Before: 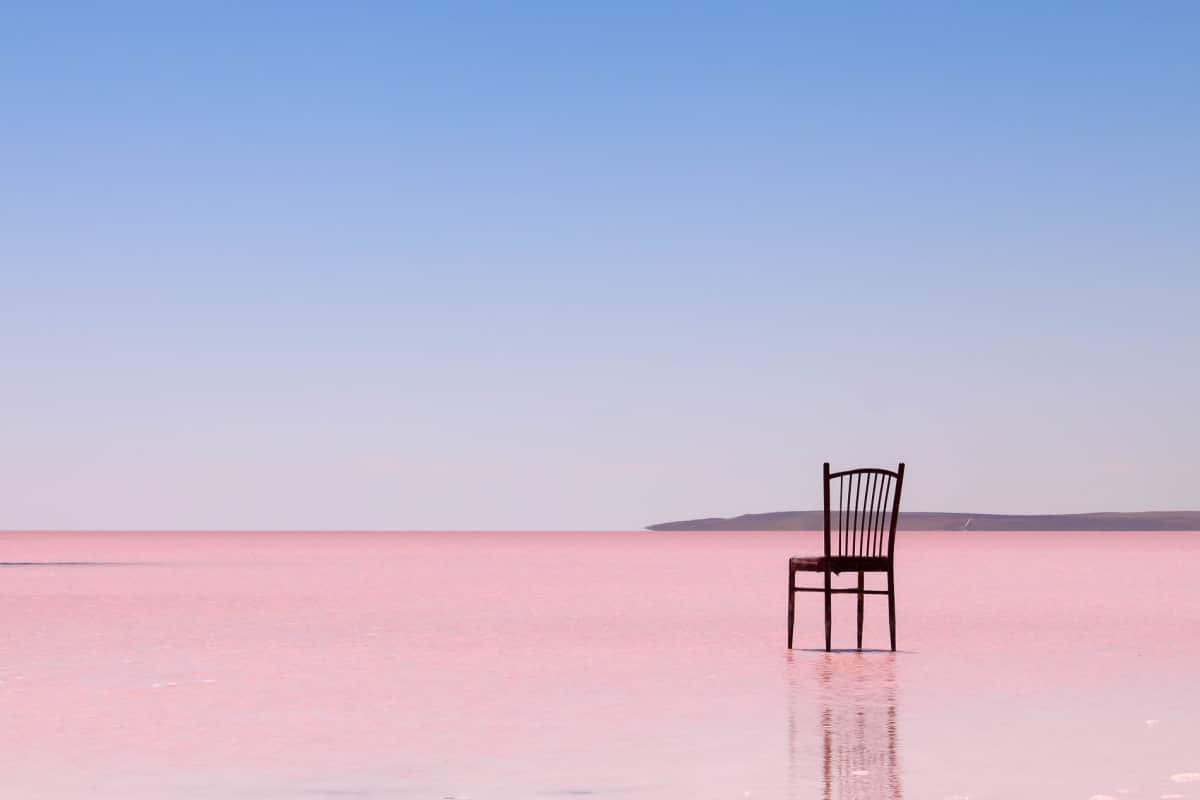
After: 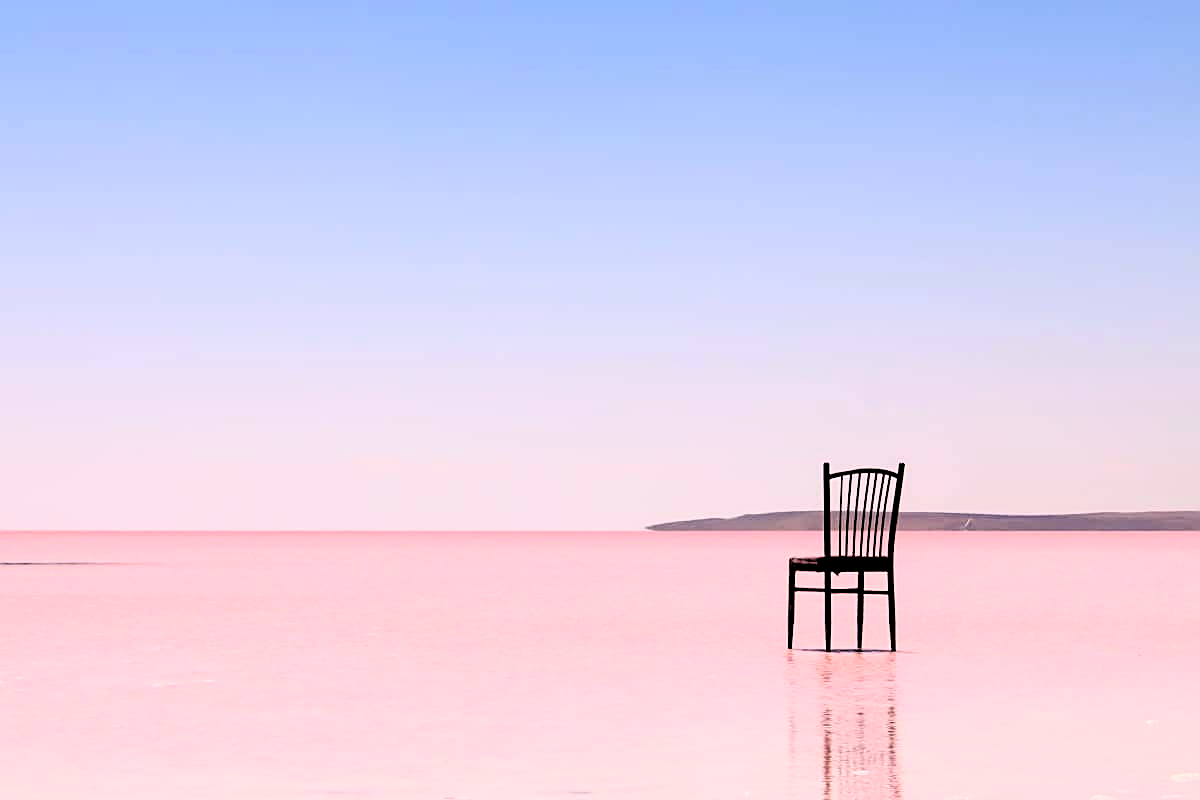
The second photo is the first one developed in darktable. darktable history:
rgb levels: levels [[0.034, 0.472, 0.904], [0, 0.5, 1], [0, 0.5, 1]]
color correction: highlights a* 3.84, highlights b* 5.07
contrast brightness saturation: contrast 0.2, brightness 0.15, saturation 0.14
sharpen: on, module defaults
